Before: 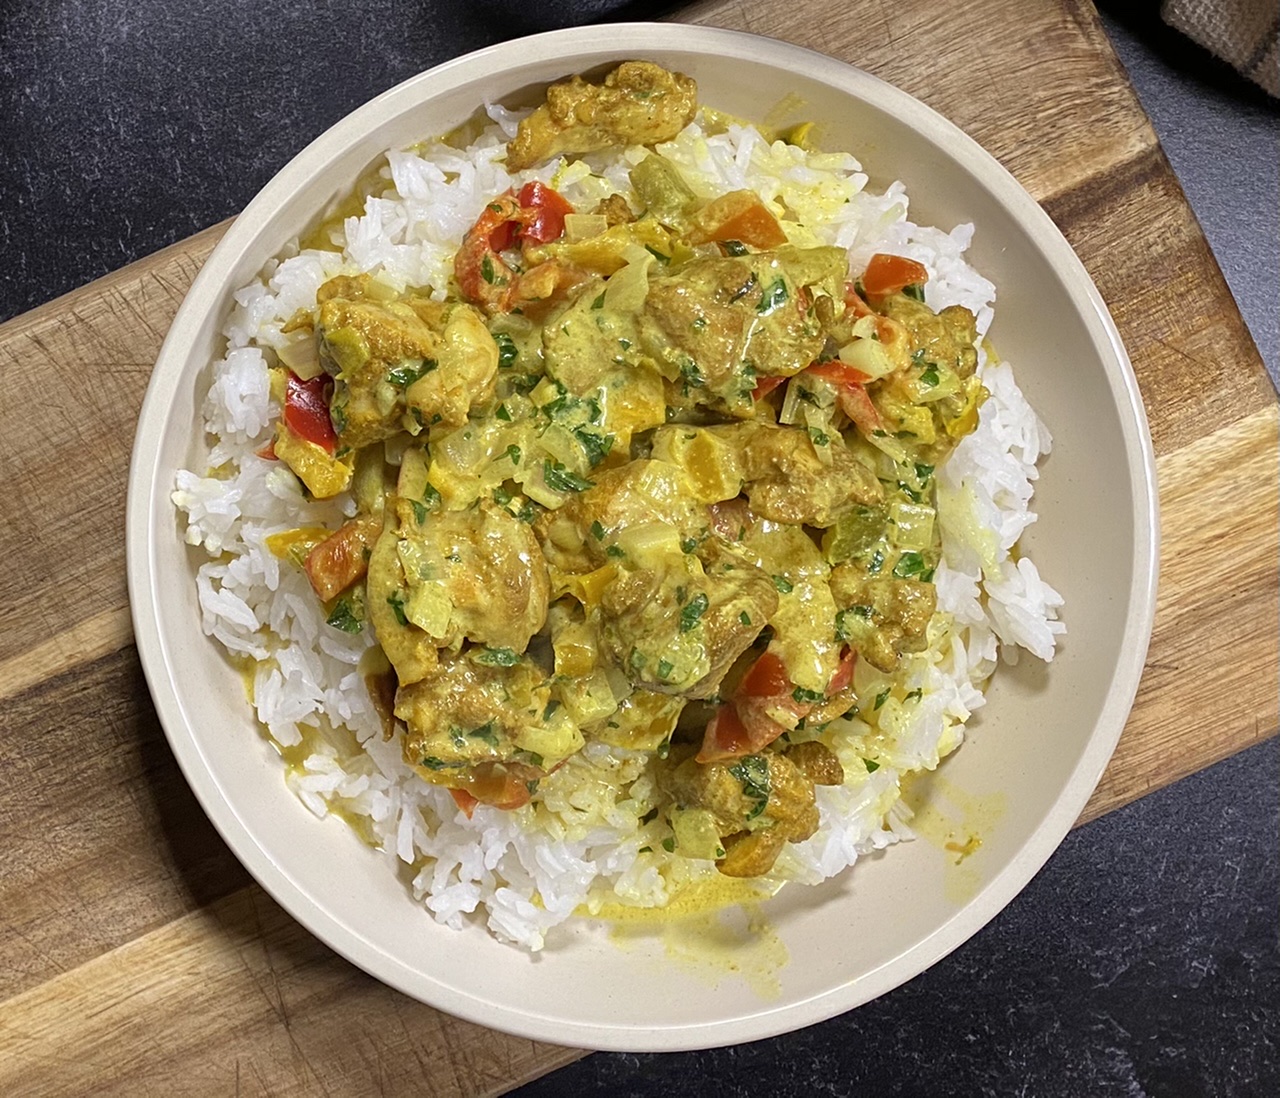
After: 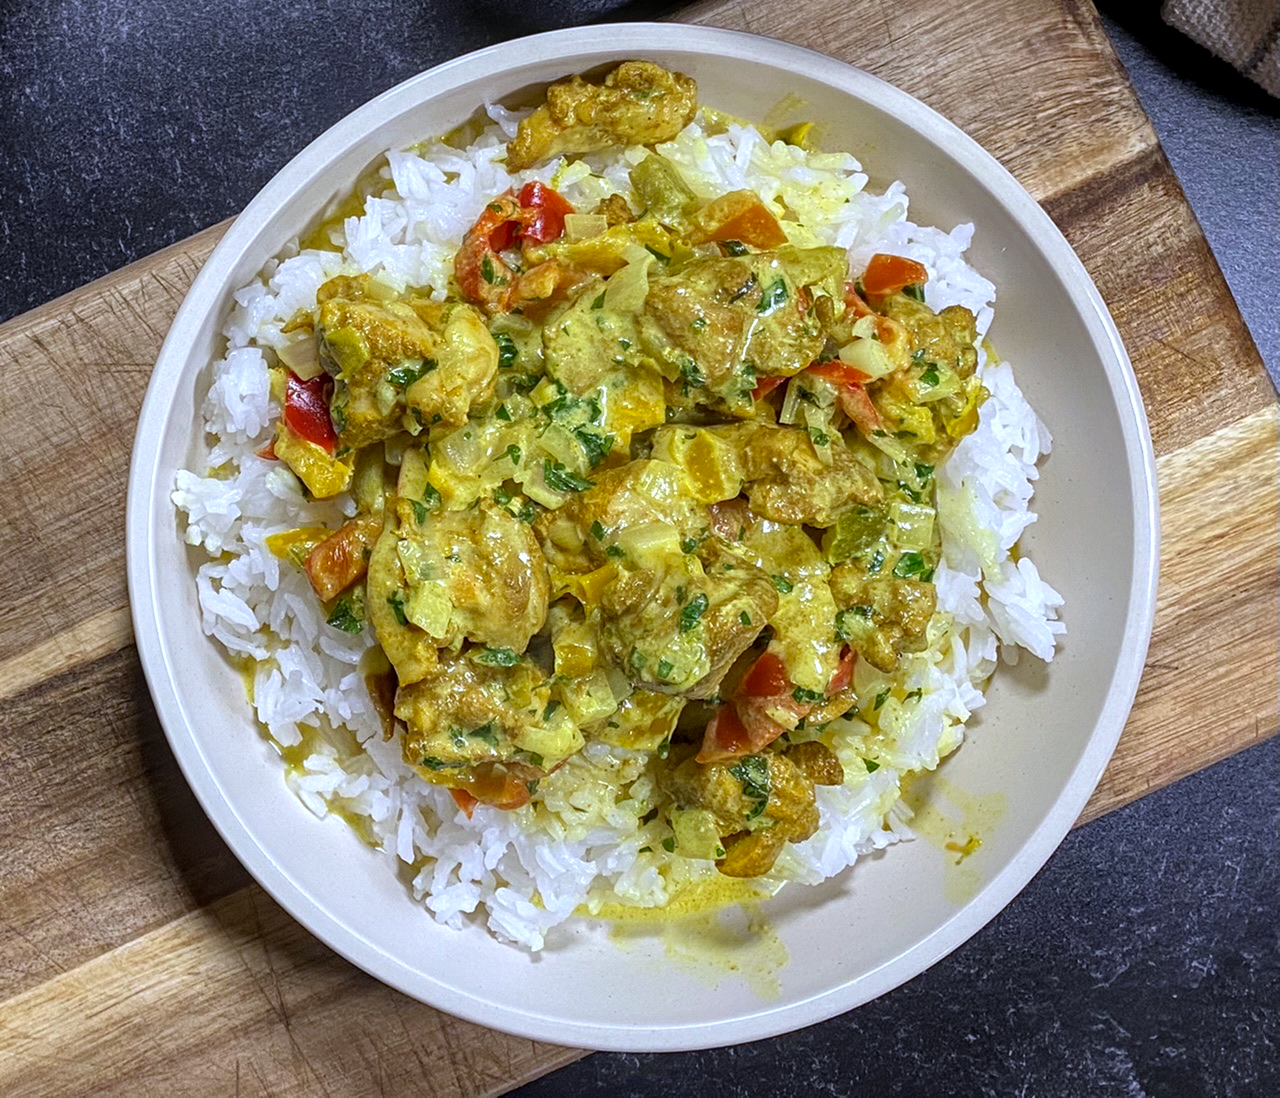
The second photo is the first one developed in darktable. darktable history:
local contrast: on, module defaults
white balance: red 0.948, green 1.02, blue 1.176
